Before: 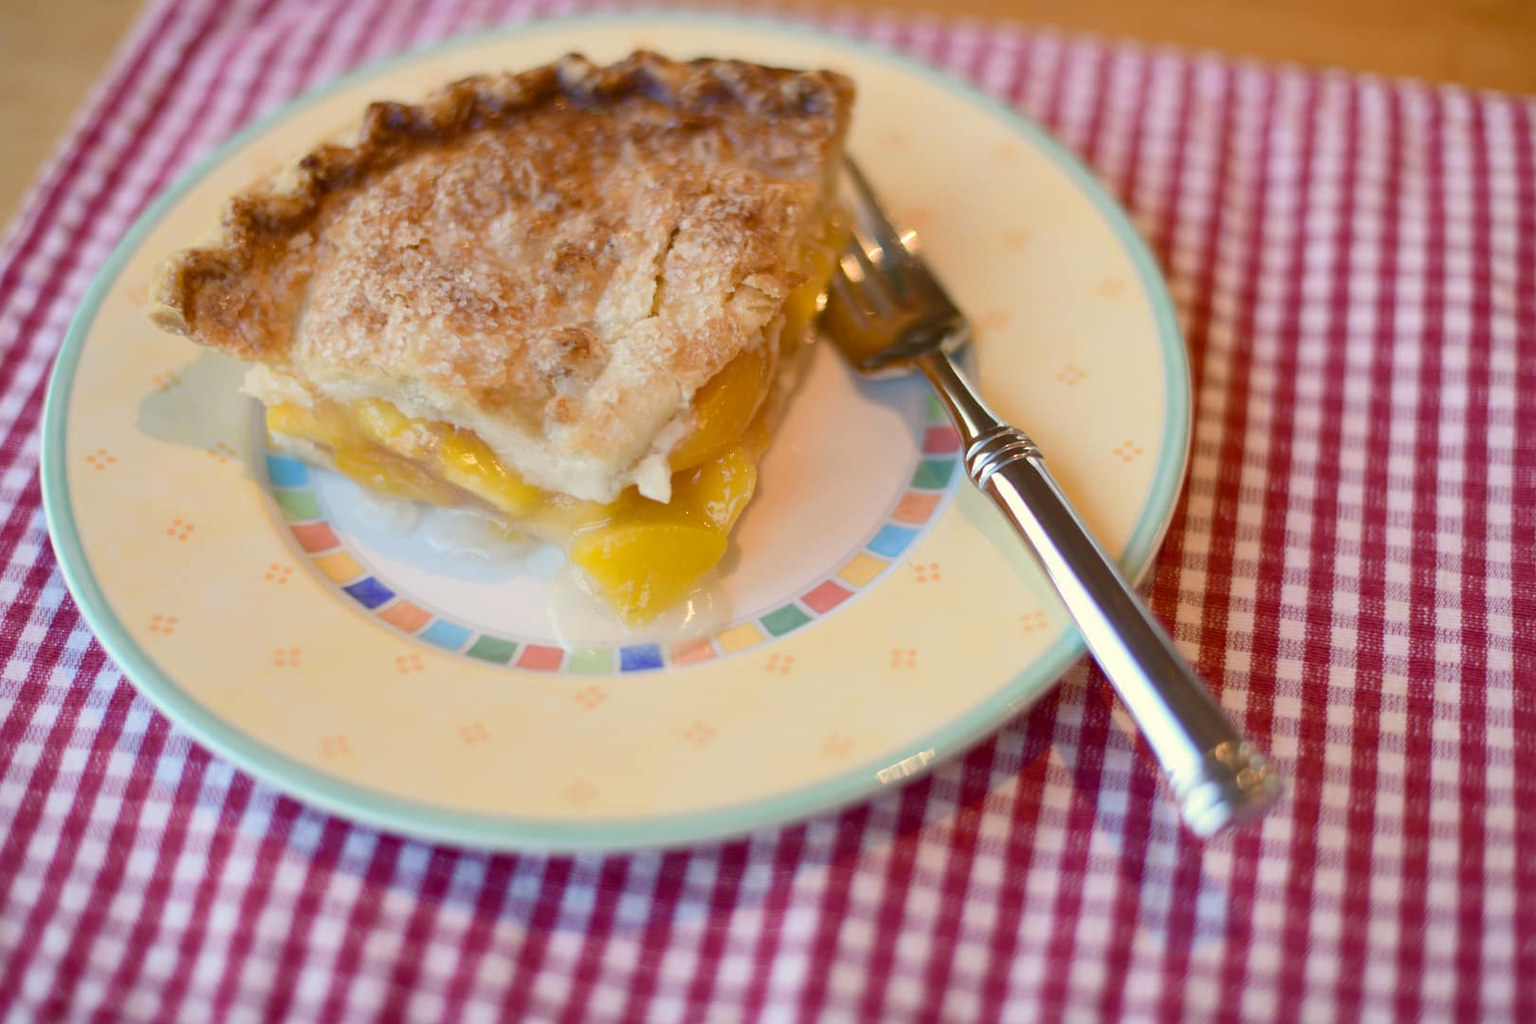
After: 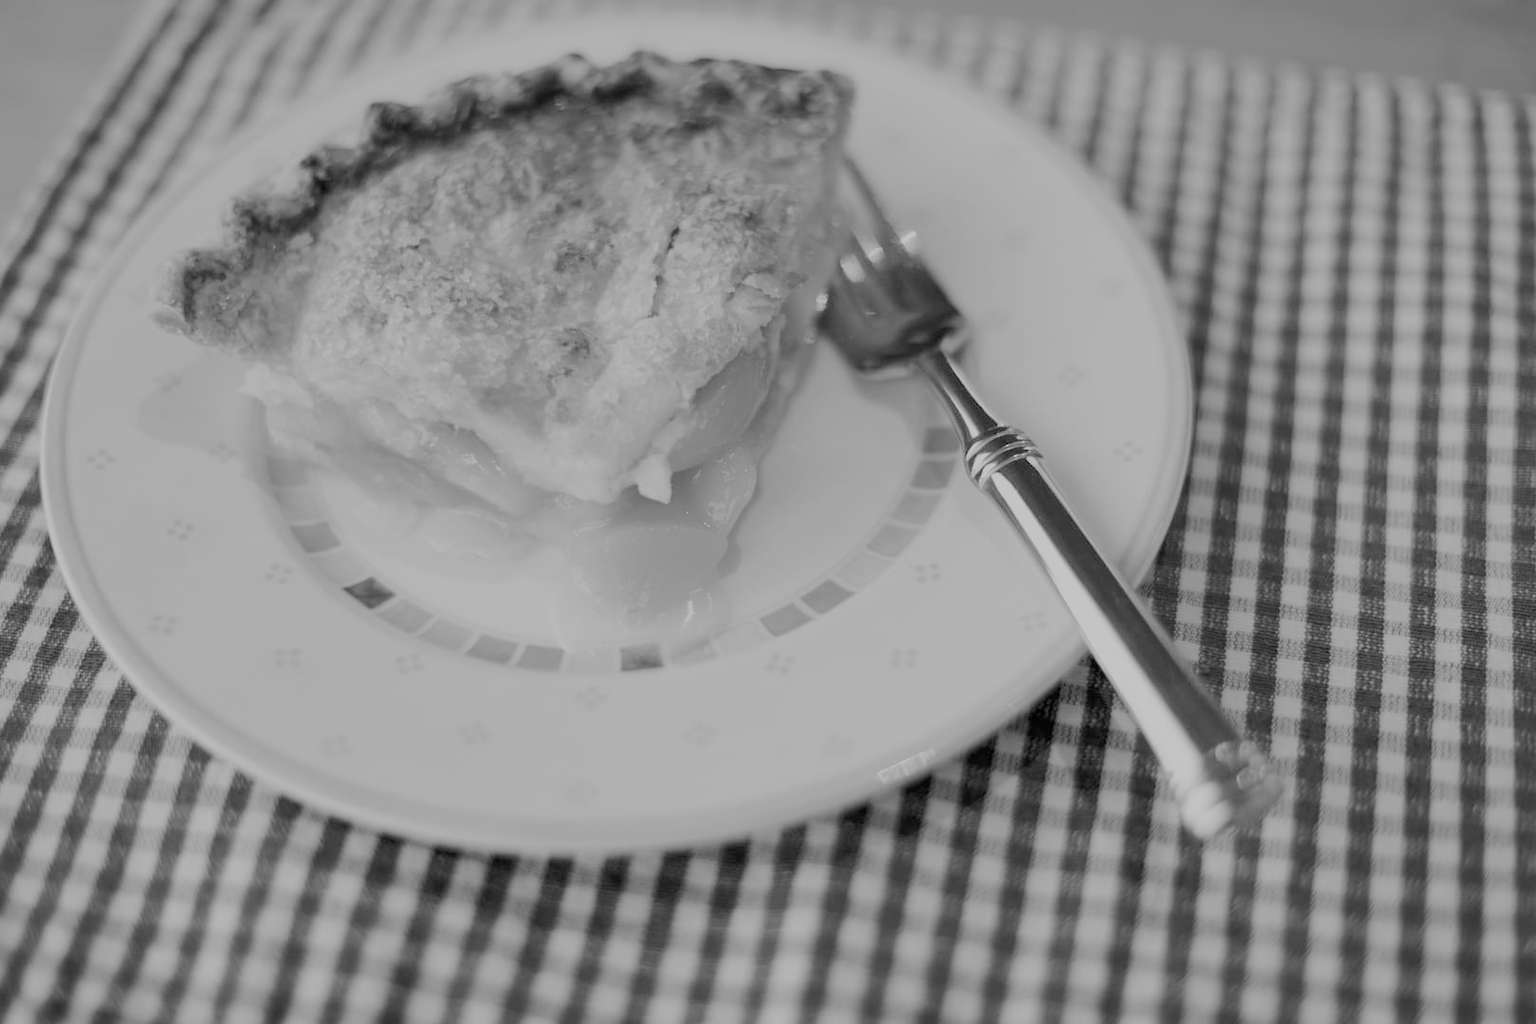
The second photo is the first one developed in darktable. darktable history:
color balance rgb: perceptual saturation grading › global saturation 25%, perceptual brilliance grading › mid-tones 10%, perceptual brilliance grading › shadows 15%, global vibrance 20%
filmic rgb: middle gray luminance 18%, black relative exposure -7.5 EV, white relative exposure 8.5 EV, threshold 6 EV, target black luminance 0%, hardness 2.23, latitude 18.37%, contrast 0.878, highlights saturation mix 5%, shadows ↔ highlights balance 10.15%, add noise in highlights 0, preserve chrominance no, color science v3 (2019), use custom middle-gray values true, iterations of high-quality reconstruction 0, contrast in highlights soft, enable highlight reconstruction true
monochrome: on, module defaults
